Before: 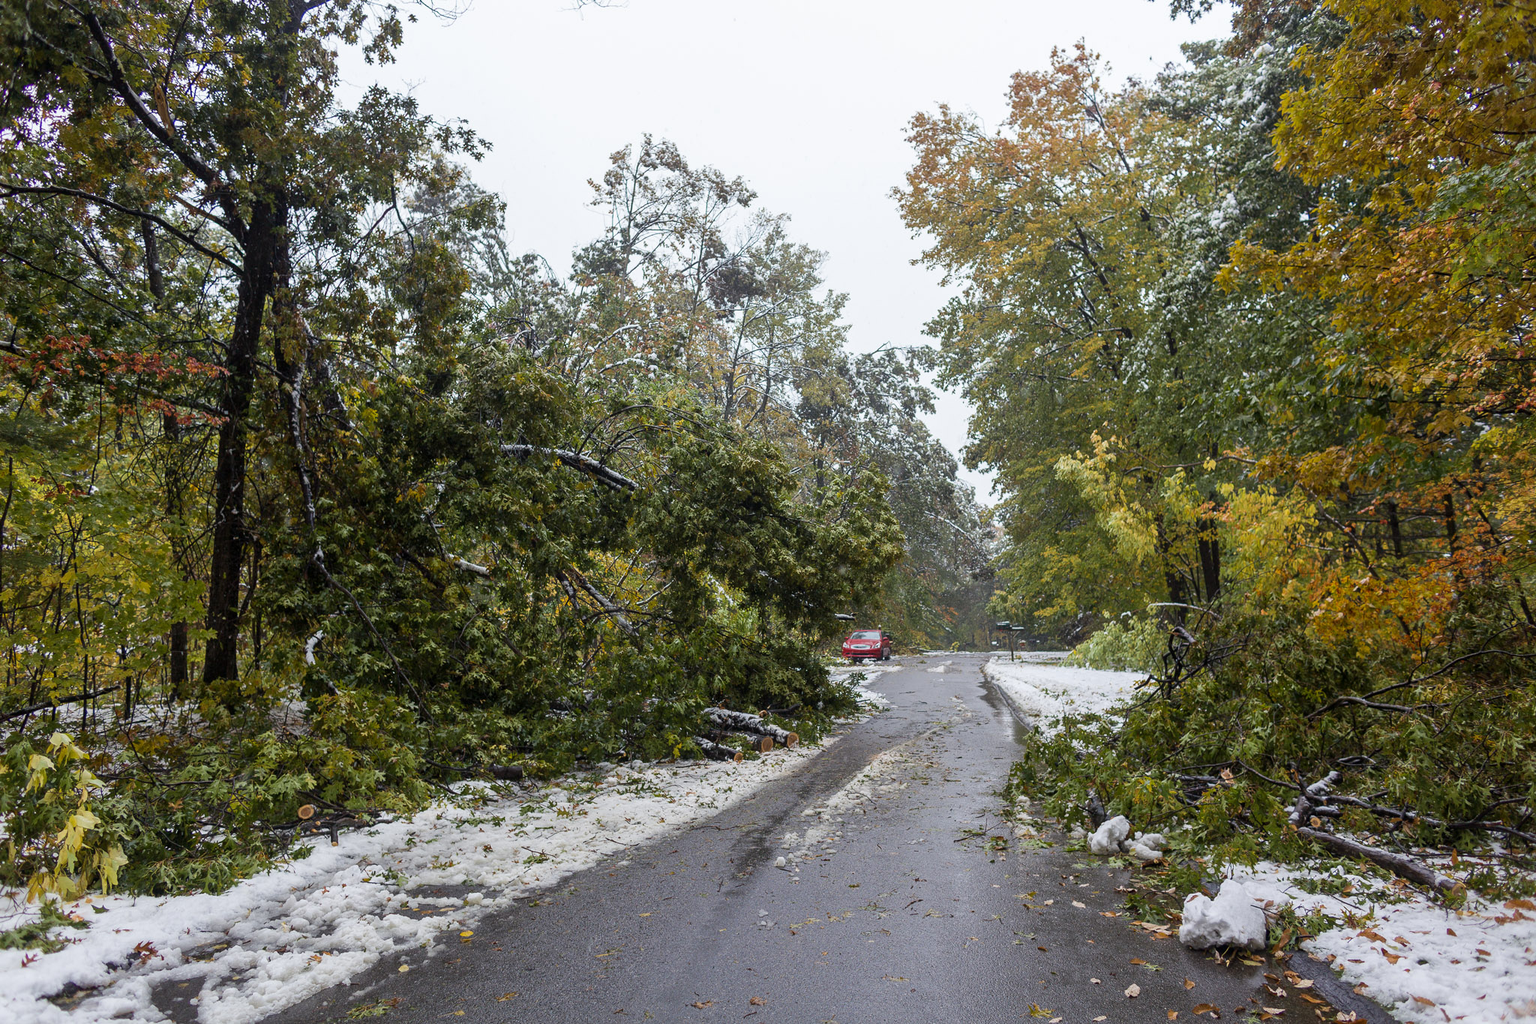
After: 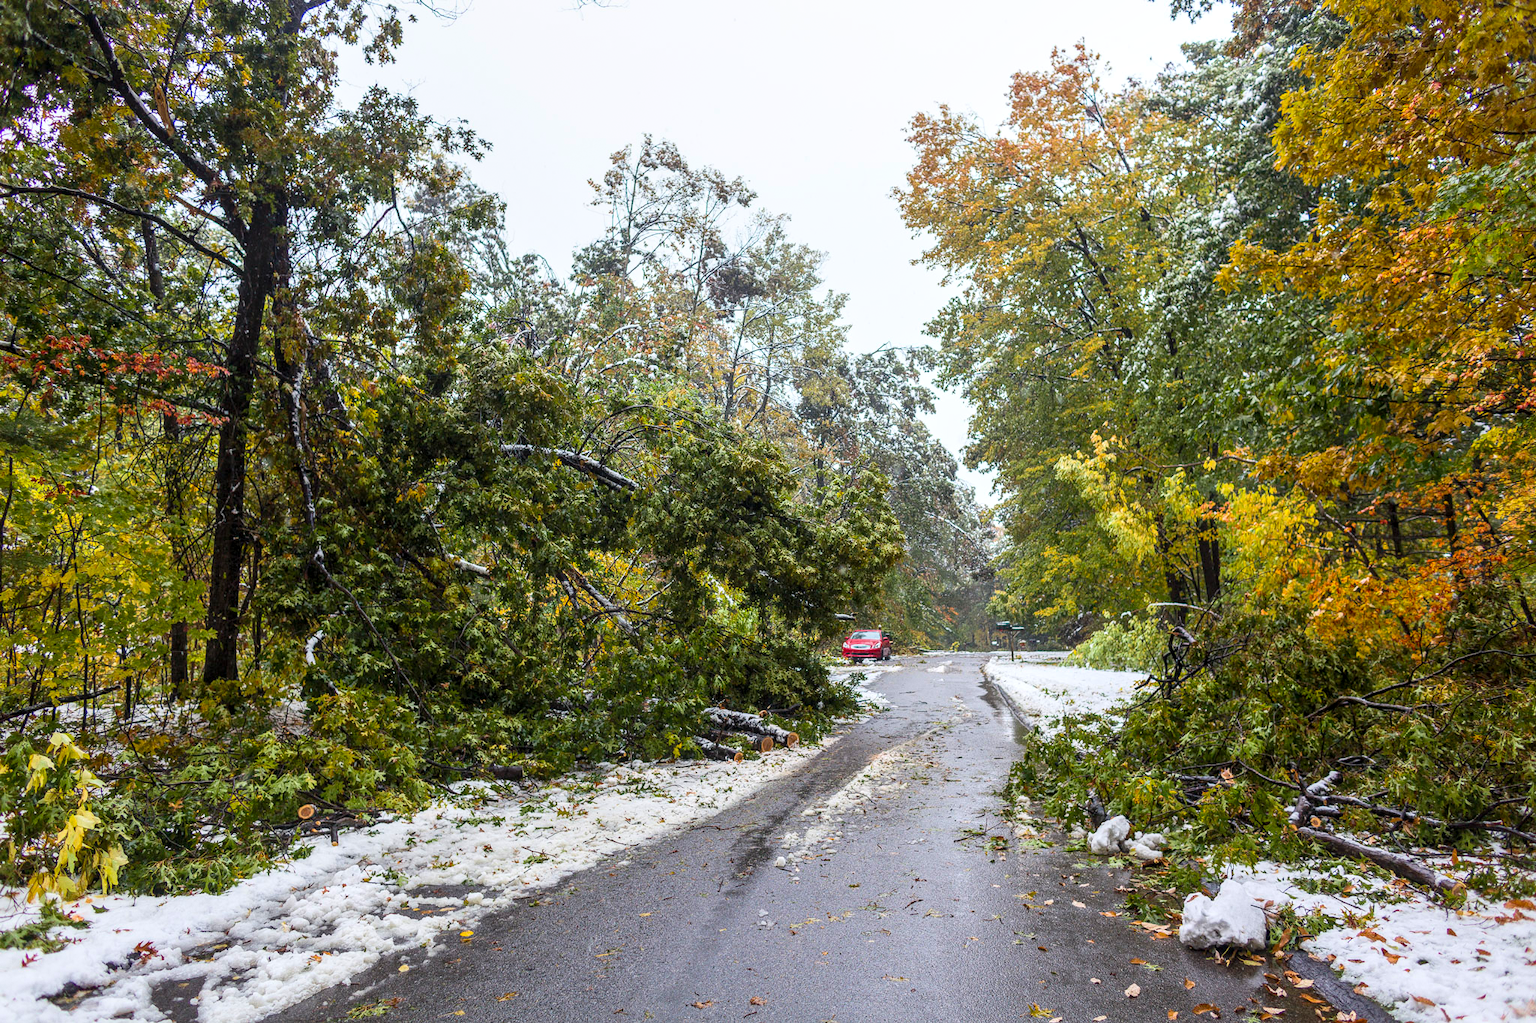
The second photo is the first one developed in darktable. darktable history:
local contrast: on, module defaults
grain: coarseness 0.09 ISO, strength 10%
contrast brightness saturation: contrast 0.2, brightness 0.16, saturation 0.22
